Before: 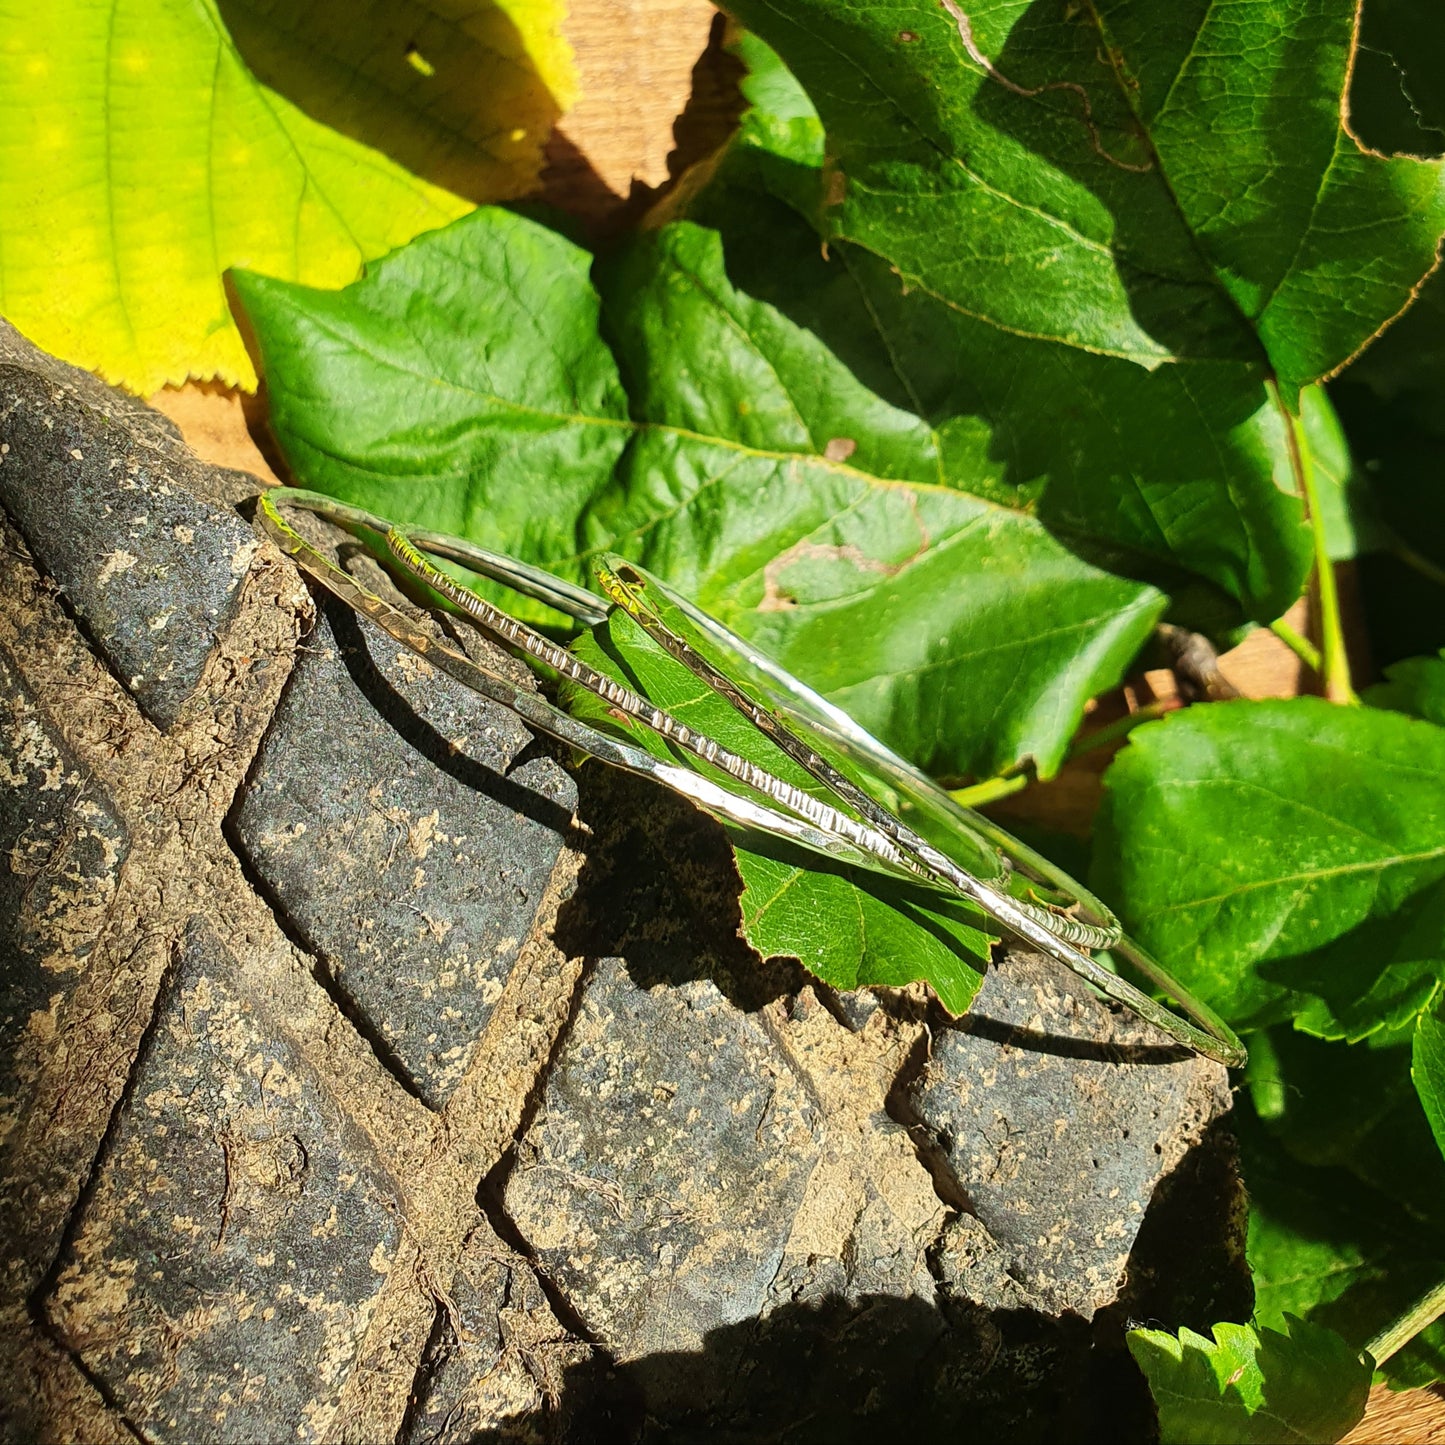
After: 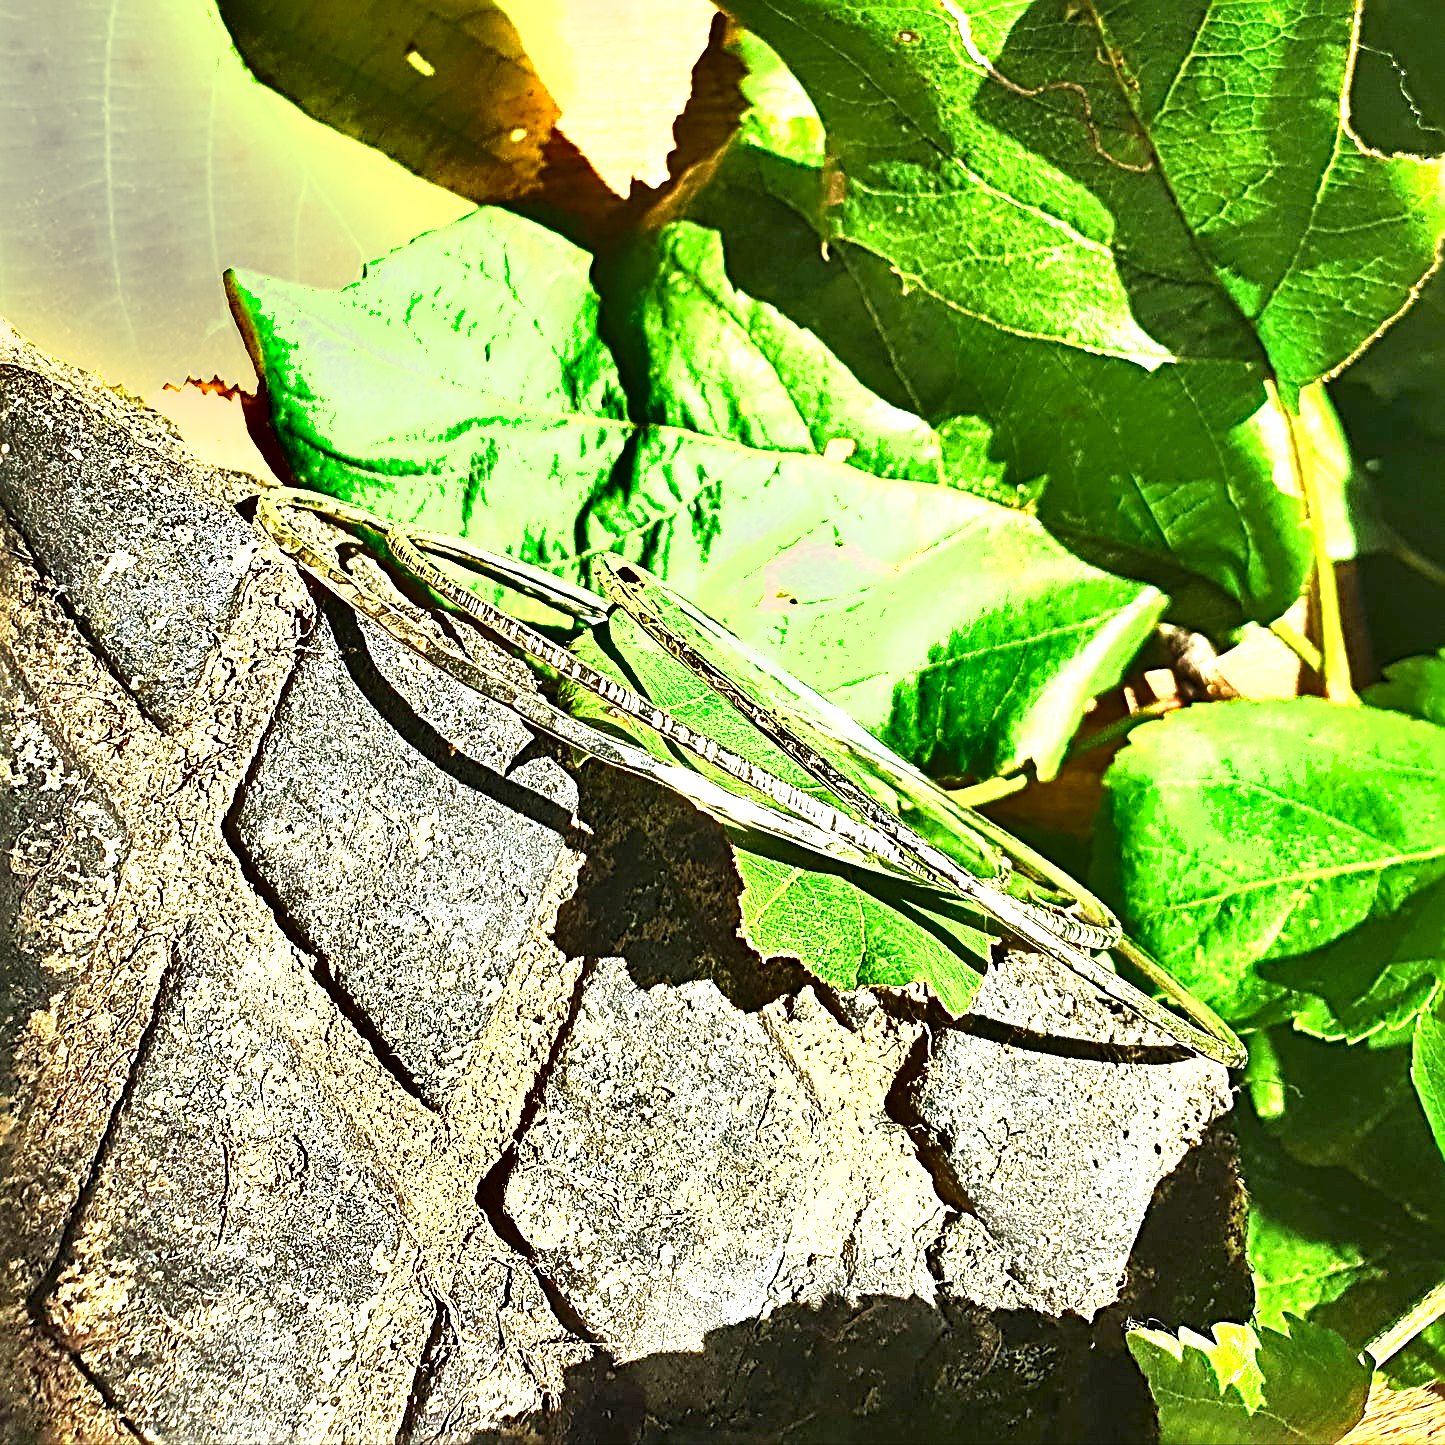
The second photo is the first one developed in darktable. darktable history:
sharpen: radius 3.702, amount 0.943
exposure: exposure 2.033 EV, compensate highlight preservation false
shadows and highlights: shadows 33.57, highlights -46.46, compress 49.75%, soften with gaussian
